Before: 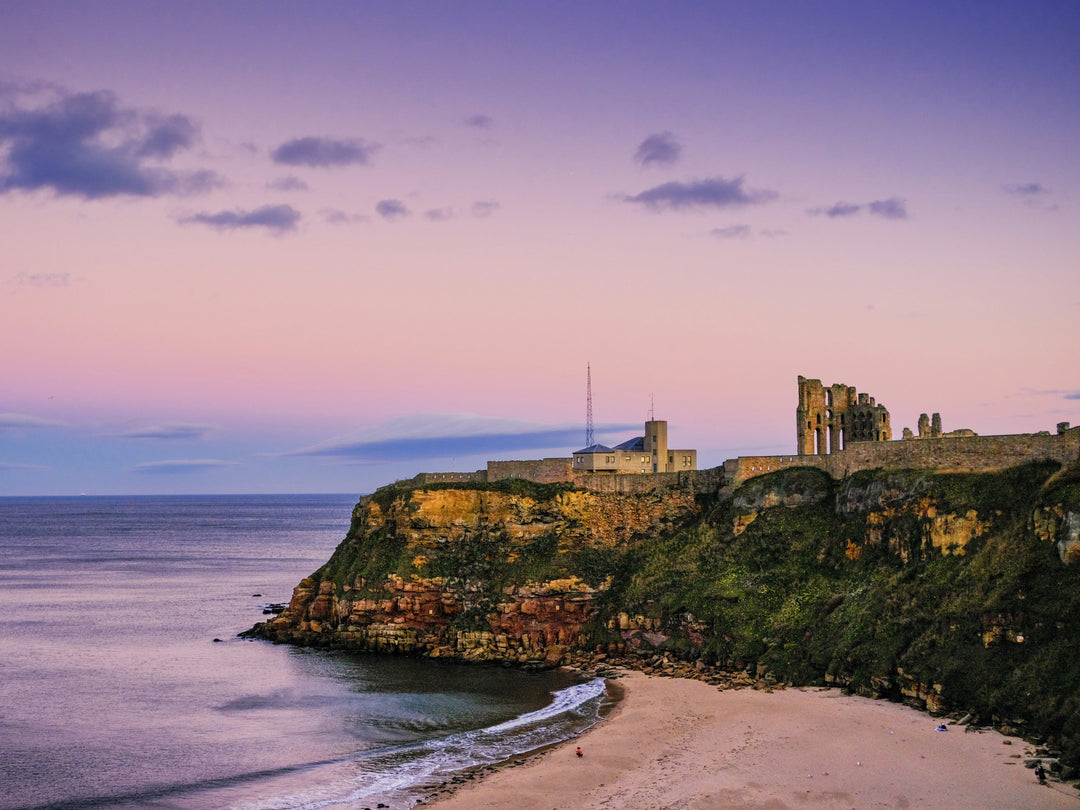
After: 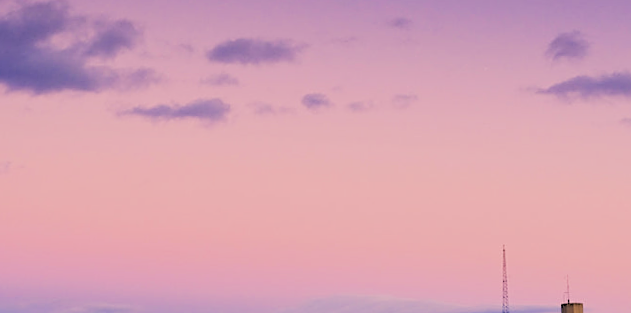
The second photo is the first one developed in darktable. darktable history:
rgb levels: preserve colors sum RGB, levels [[0.038, 0.433, 0.934], [0, 0.5, 1], [0, 0.5, 1]]
filmic rgb: black relative exposure -5 EV, hardness 2.88, contrast 1.3, highlights saturation mix -30%
color correction: highlights a* 14.52, highlights b* 4.84
rotate and perspective: rotation 0.128°, lens shift (vertical) -0.181, lens shift (horizontal) -0.044, shear 0.001, automatic cropping off
crop: left 10.121%, top 10.631%, right 36.218%, bottom 51.526%
exposure: compensate highlight preservation false
sharpen: on, module defaults
